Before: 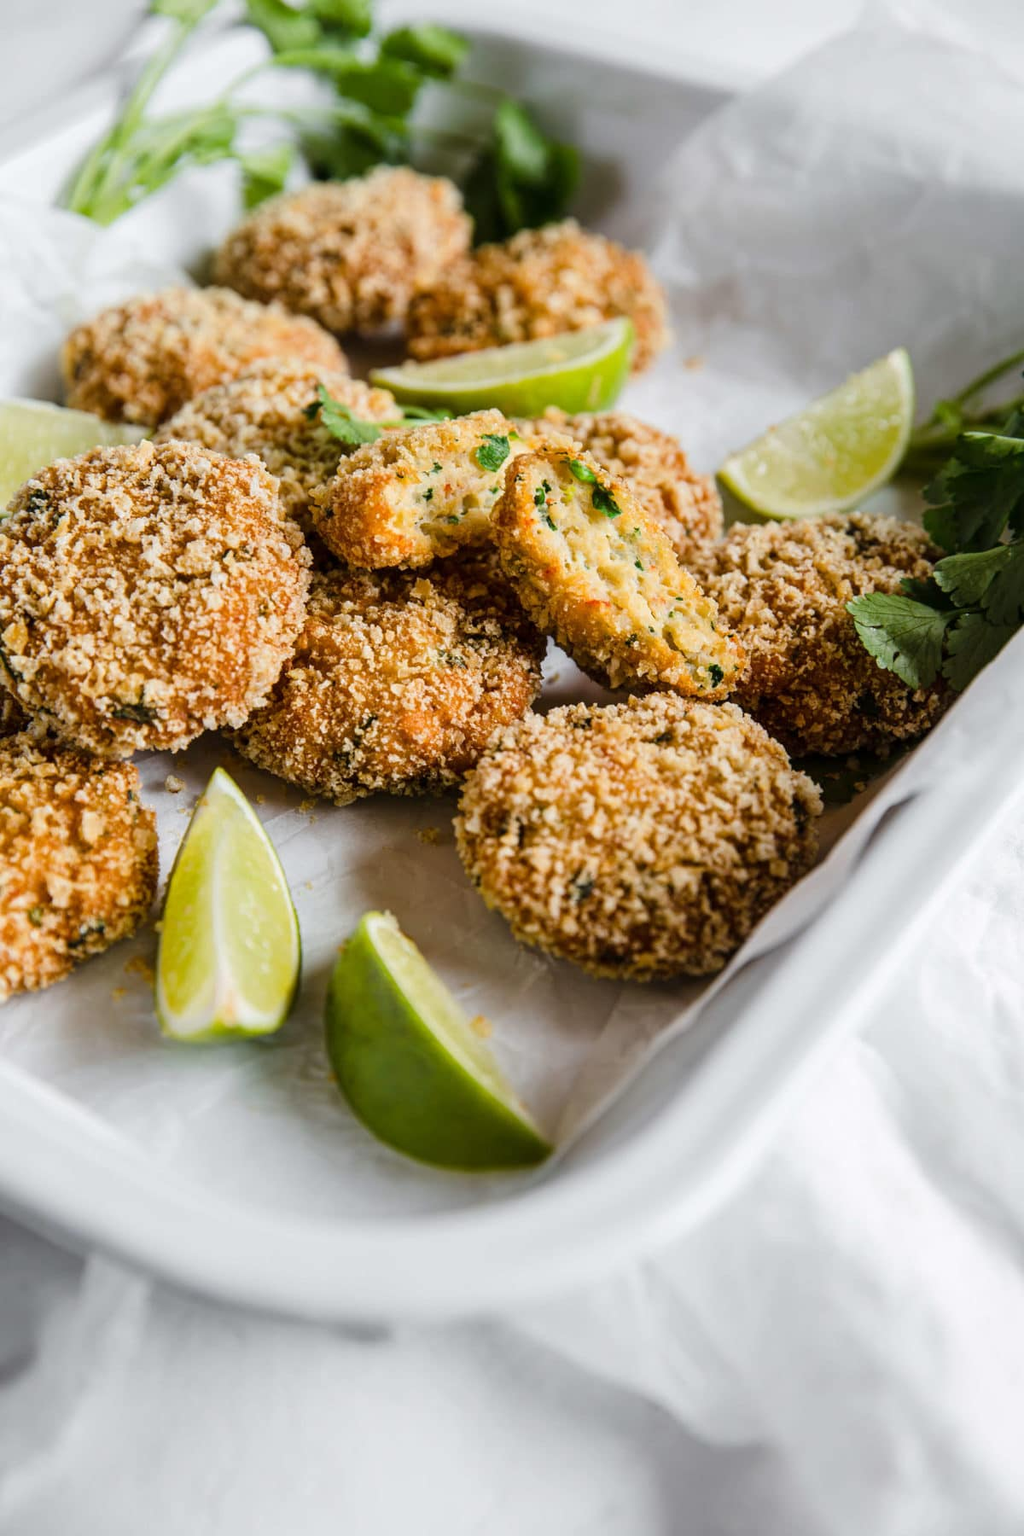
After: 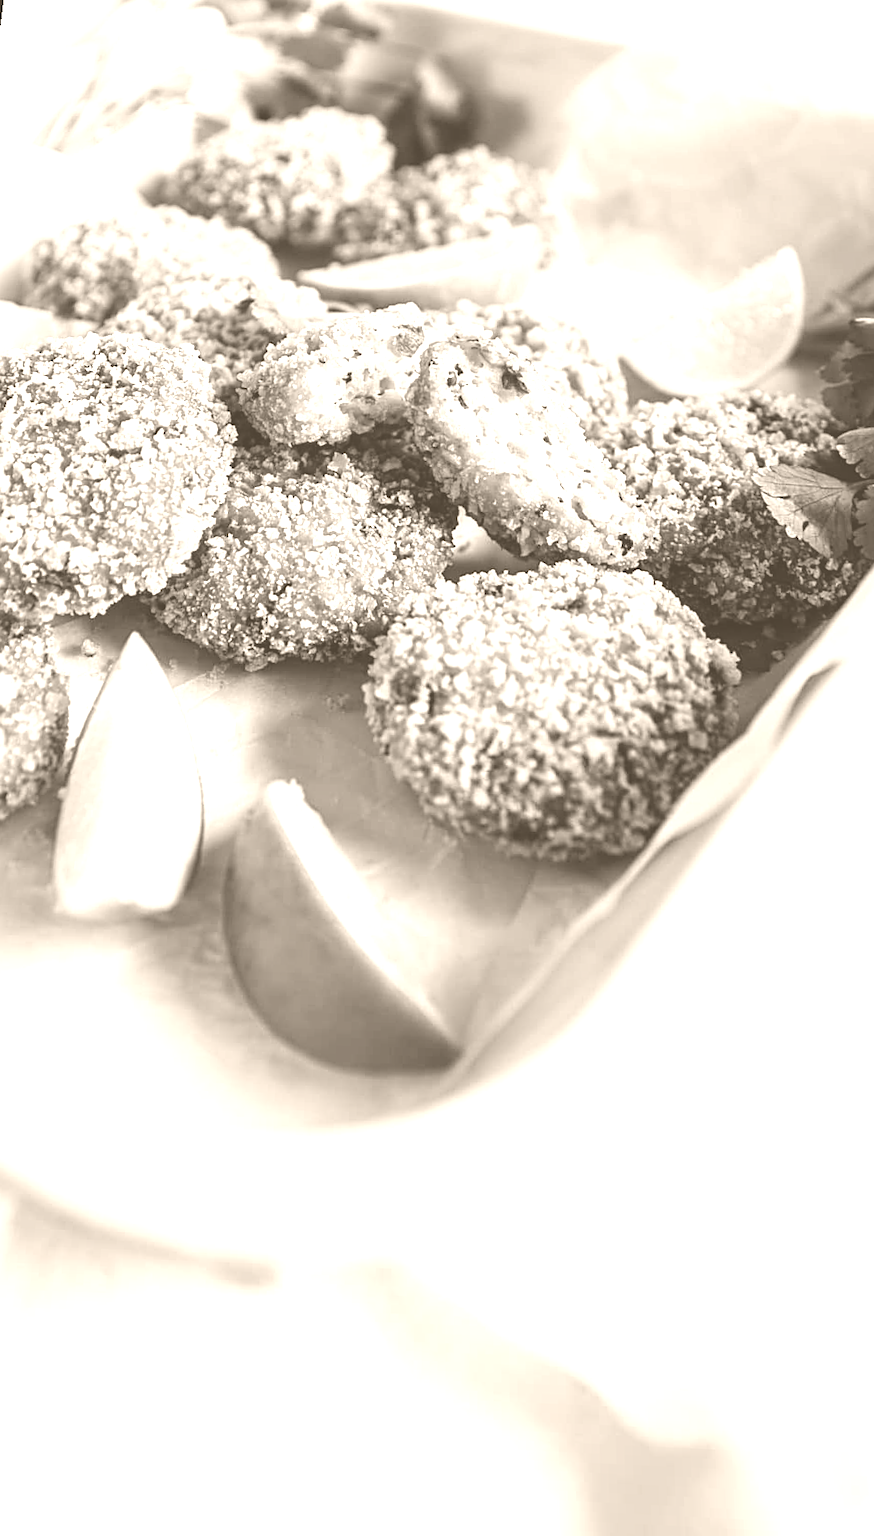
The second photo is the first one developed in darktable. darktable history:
sharpen: radius 1.967
rotate and perspective: rotation 0.72°, lens shift (vertical) -0.352, lens shift (horizontal) -0.051, crop left 0.152, crop right 0.859, crop top 0.019, crop bottom 0.964
colorize: hue 34.49°, saturation 35.33%, source mix 100%, version 1
color balance: on, module defaults
